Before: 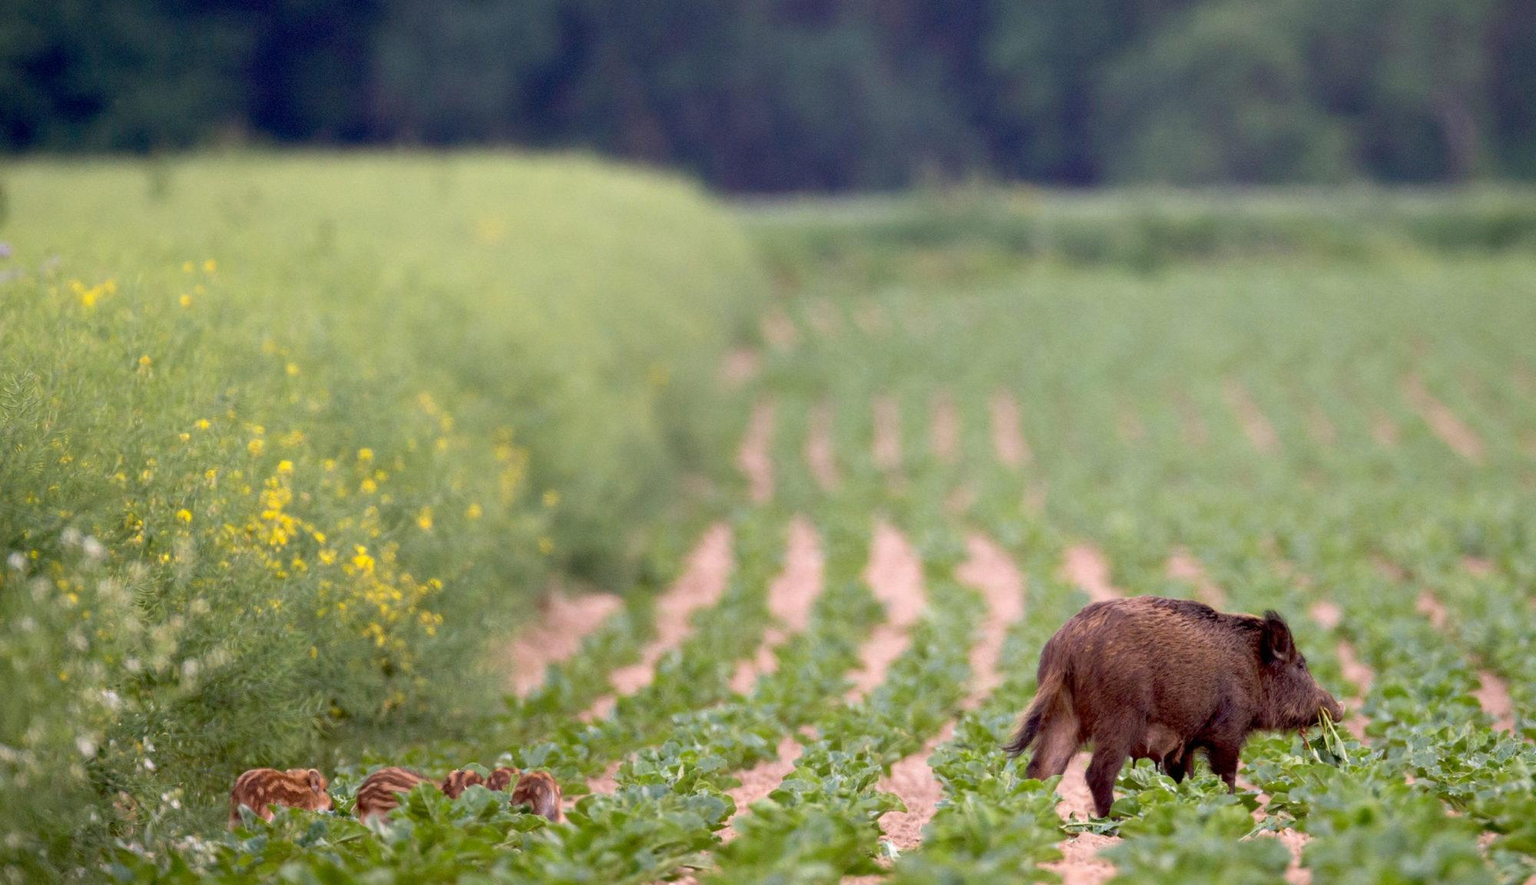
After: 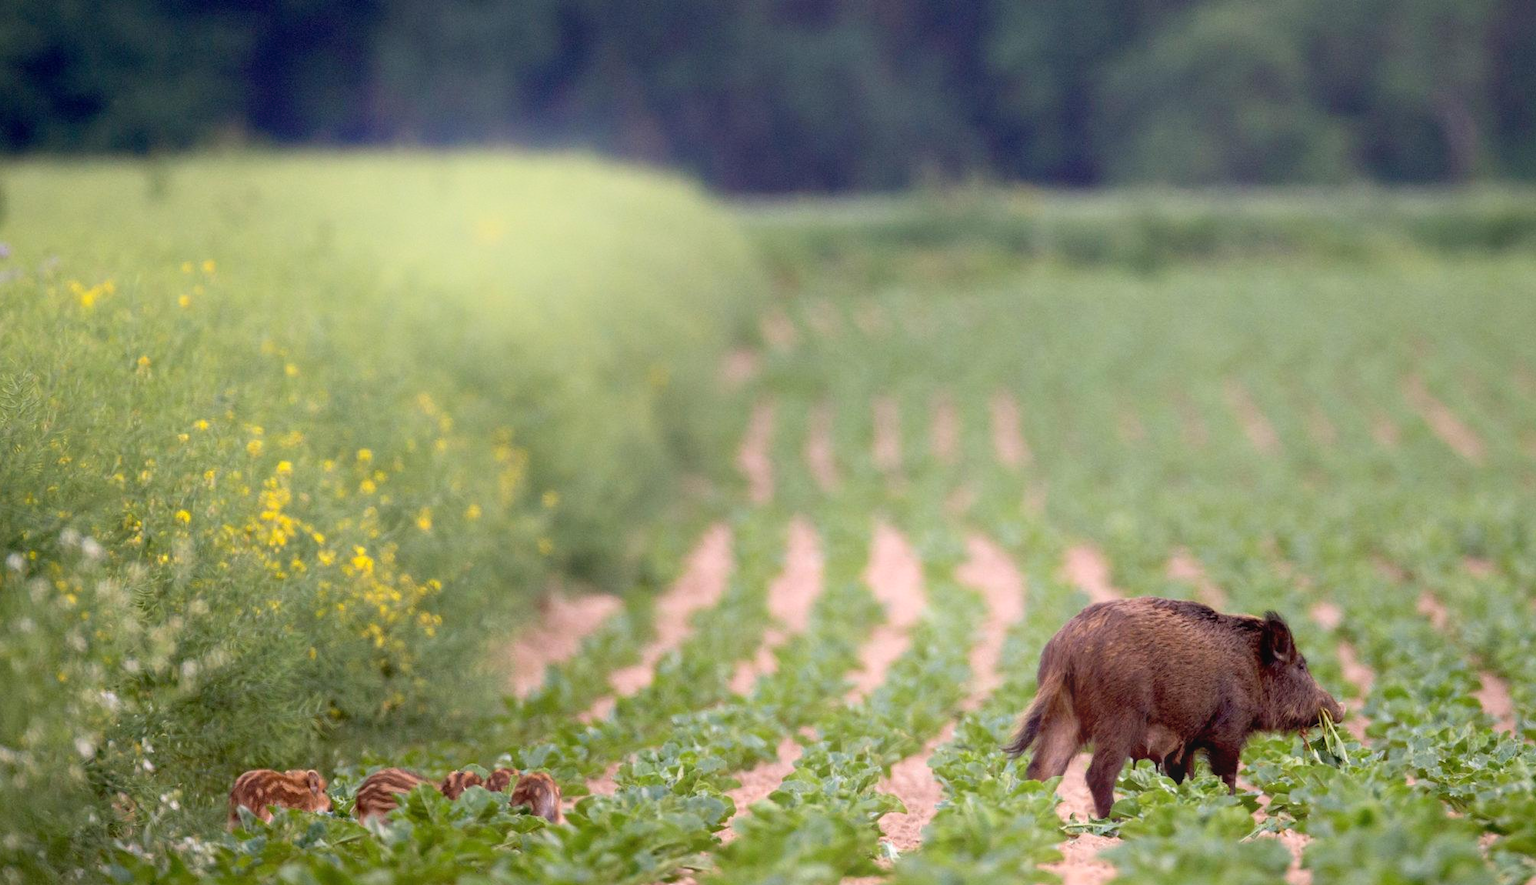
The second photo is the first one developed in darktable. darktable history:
crop and rotate: left 0.126%
bloom: on, module defaults
